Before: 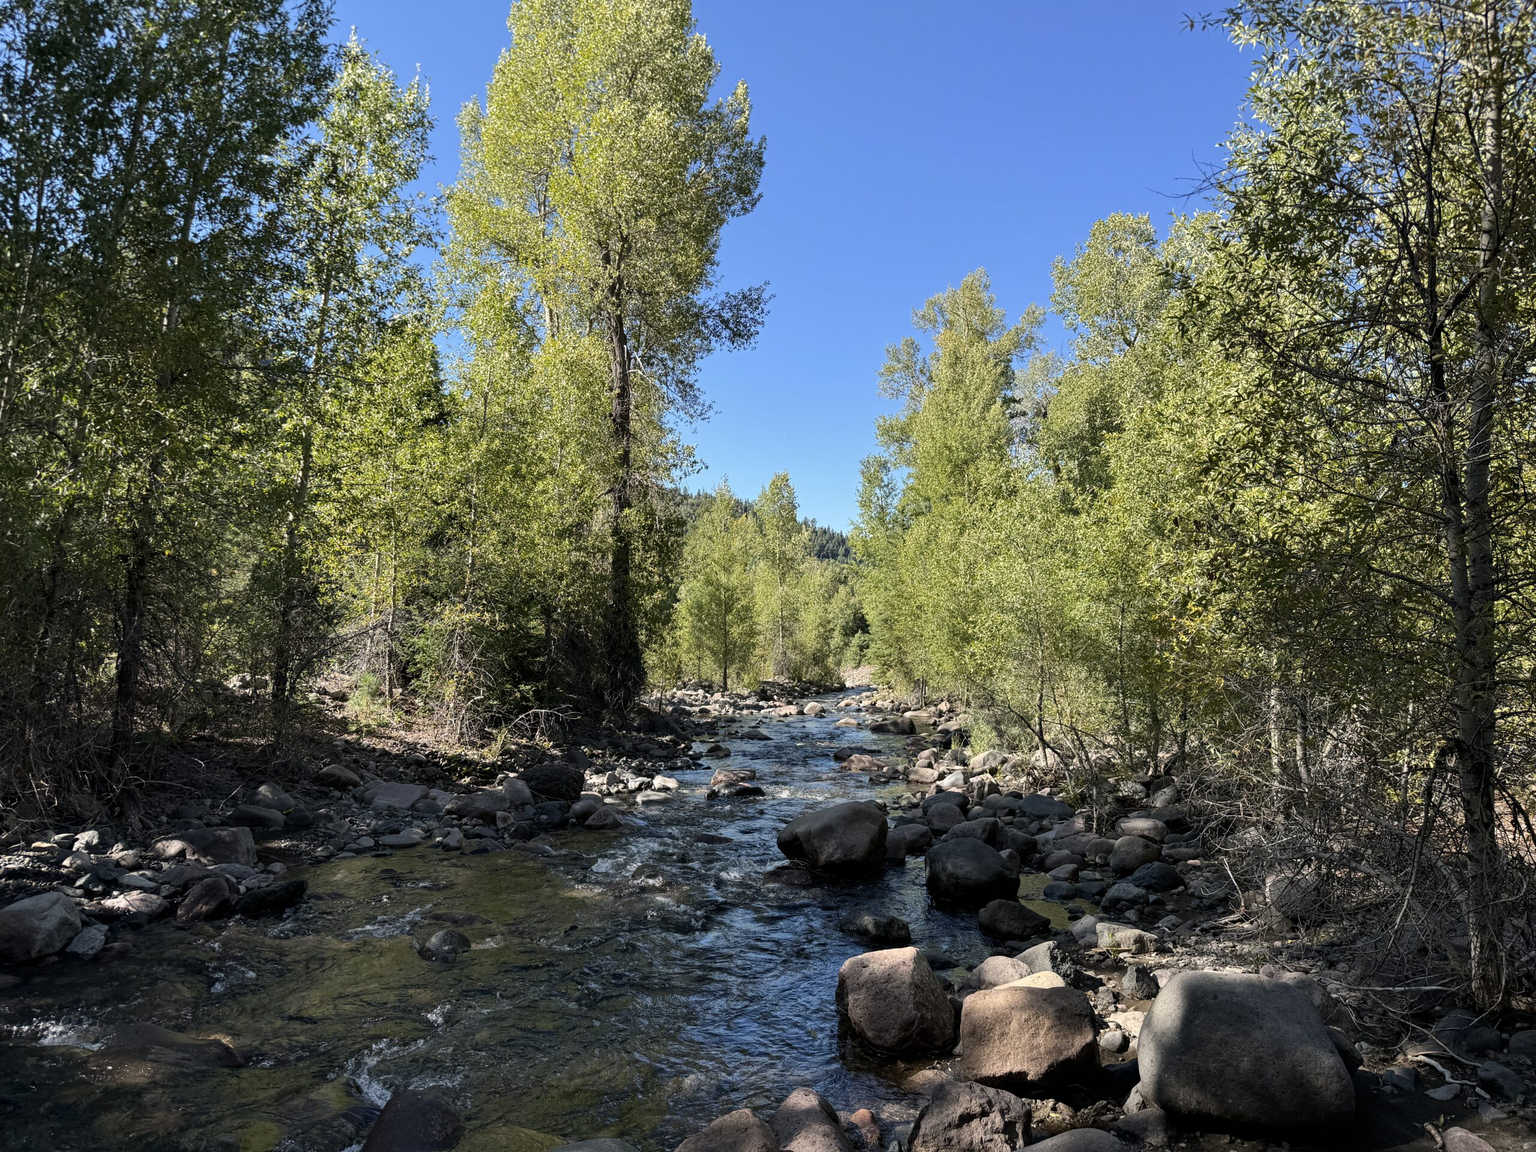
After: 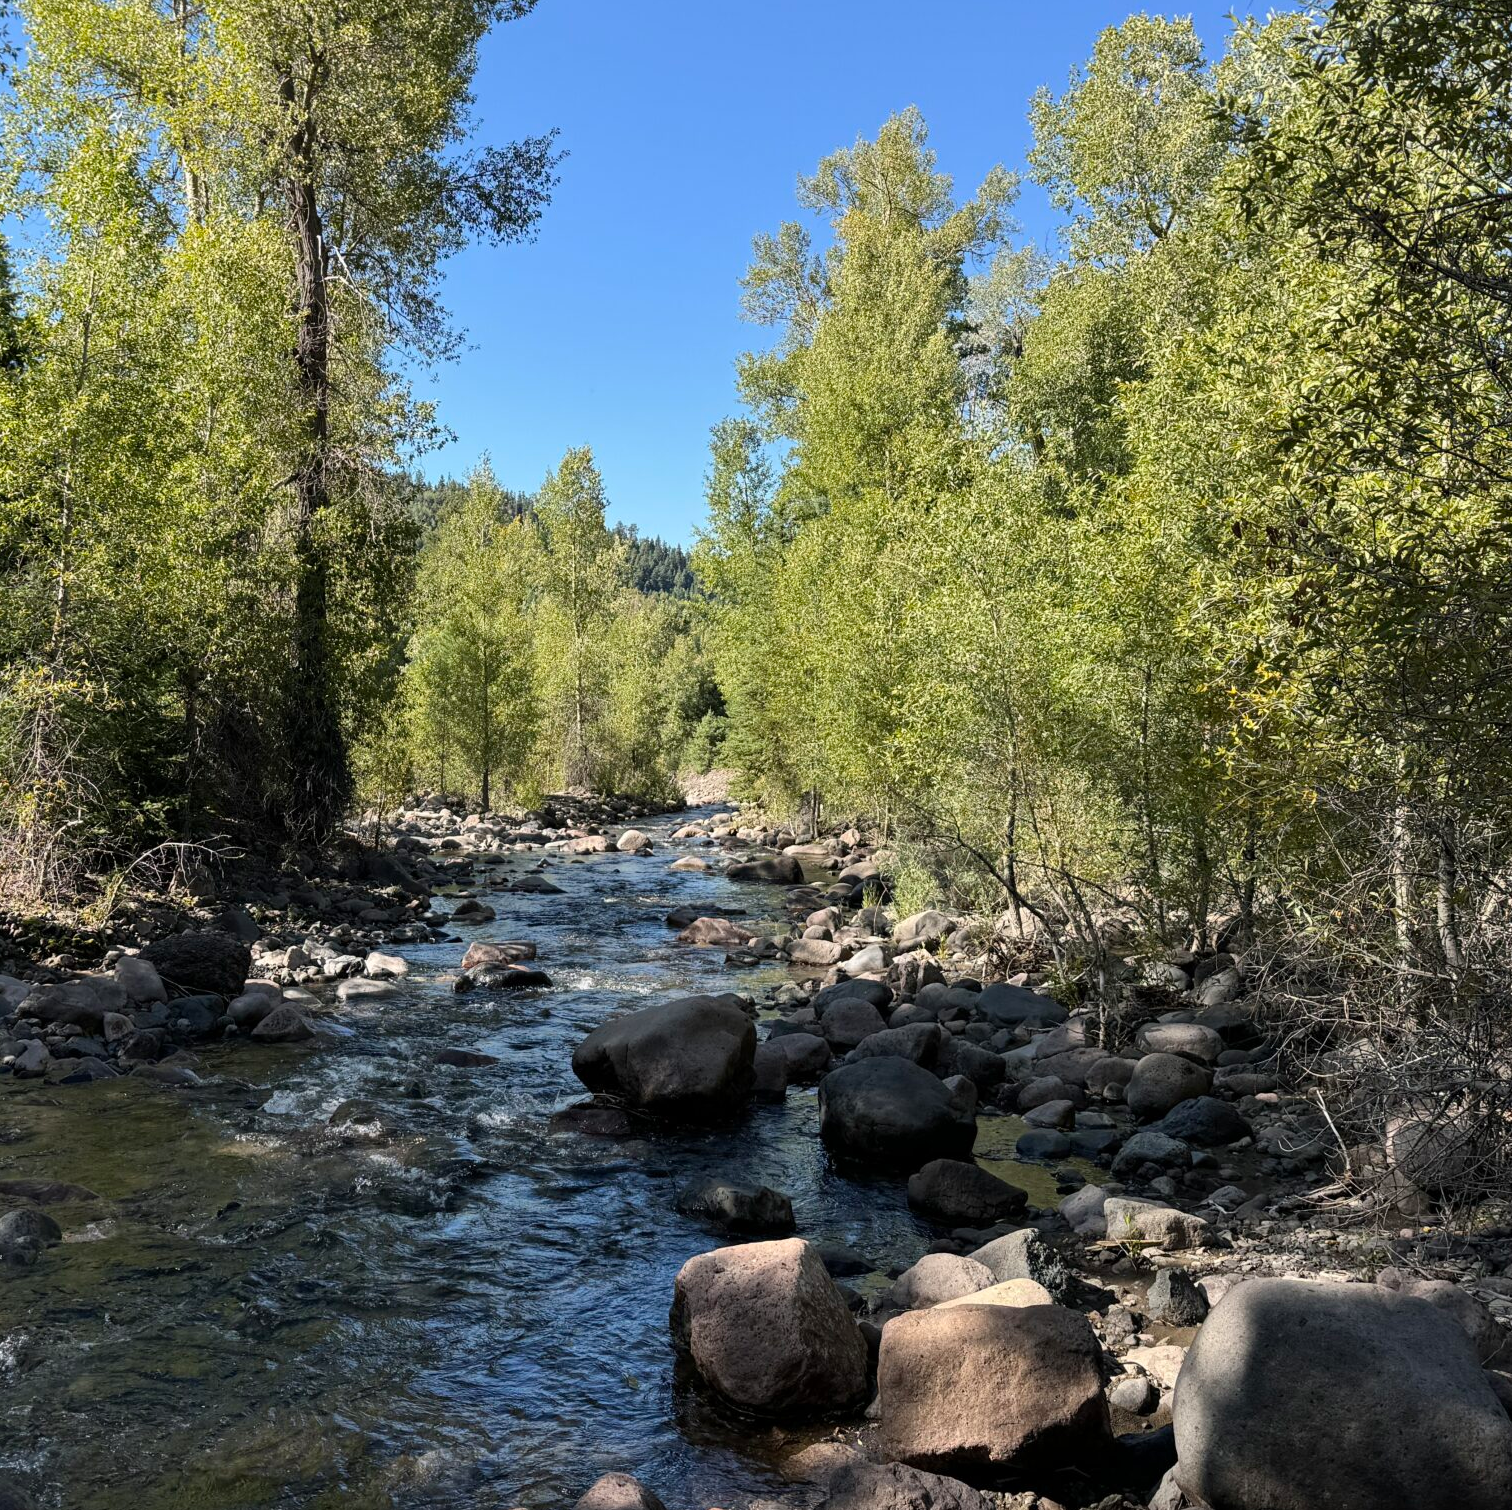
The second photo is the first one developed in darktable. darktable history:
exposure: exposure -0.01 EV, compensate highlight preservation false
crop and rotate: left 28.256%, top 17.734%, right 12.656%, bottom 3.573%
